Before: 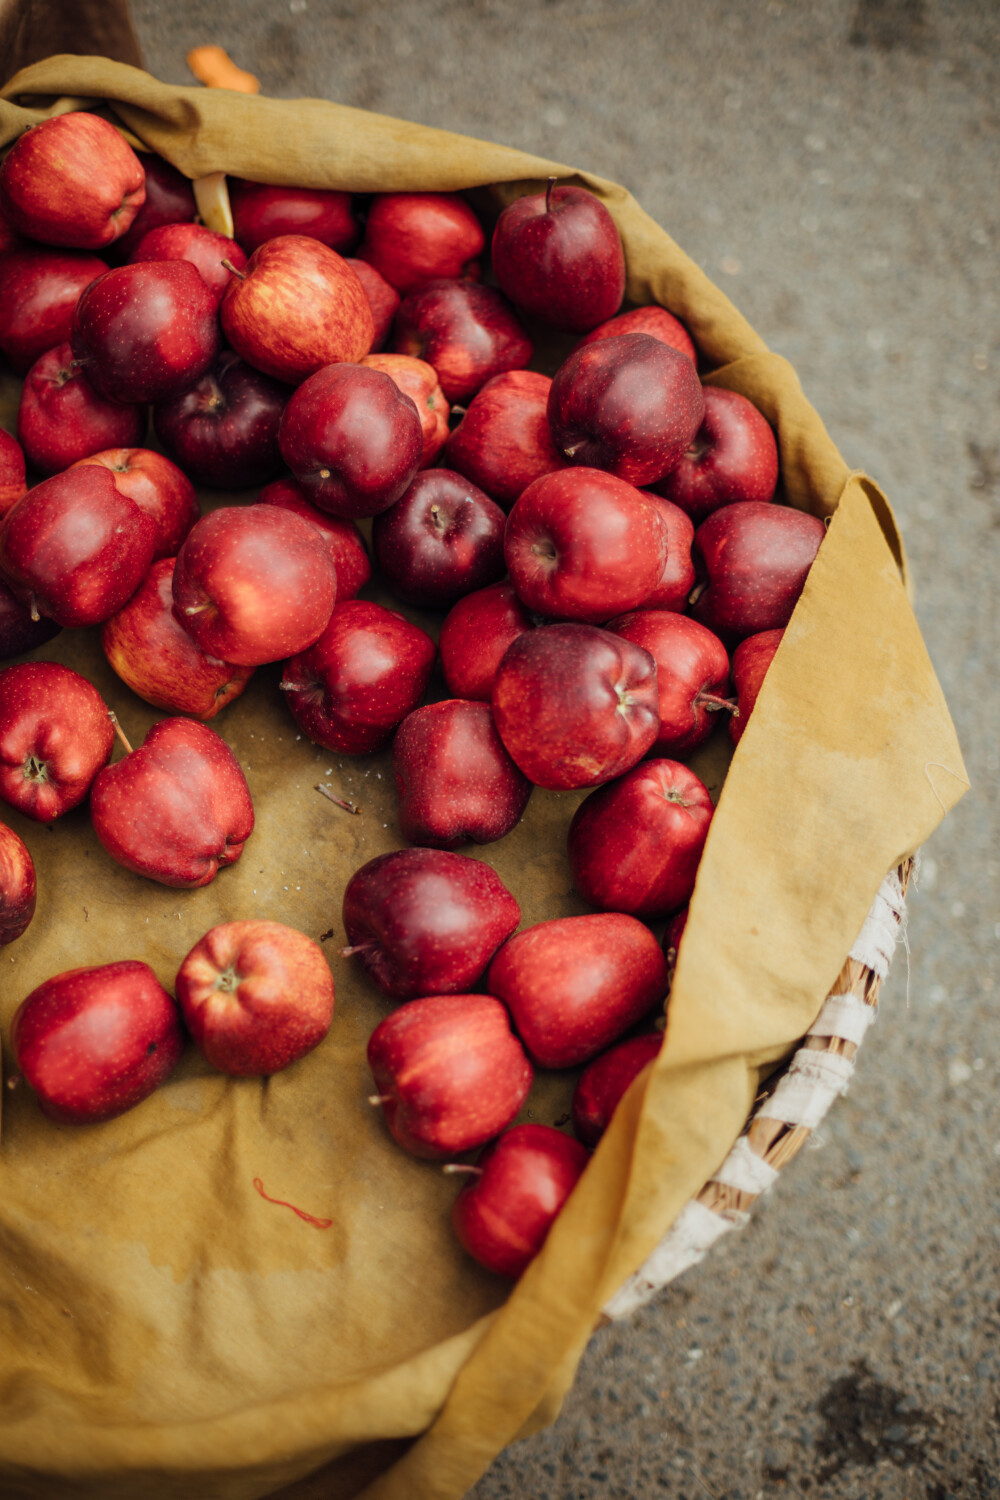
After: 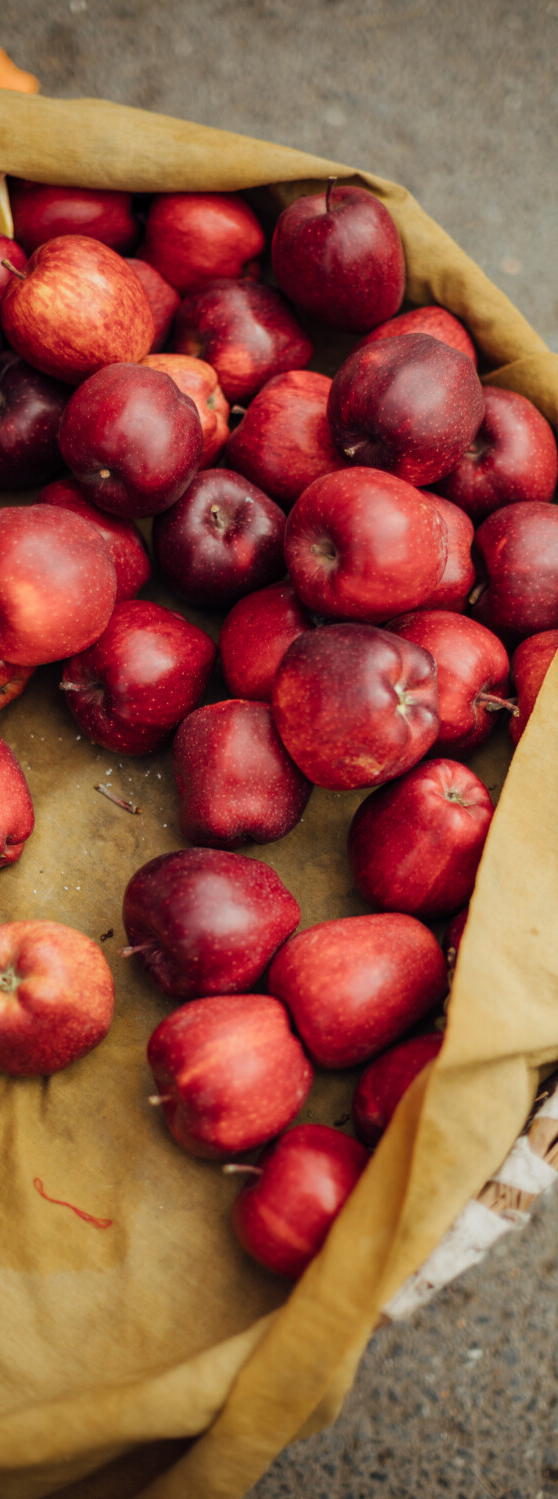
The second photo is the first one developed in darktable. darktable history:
exposure: exposure -0.01 EV, compensate highlight preservation false
crop: left 22.031%, right 22.153%, bottom 0.002%
